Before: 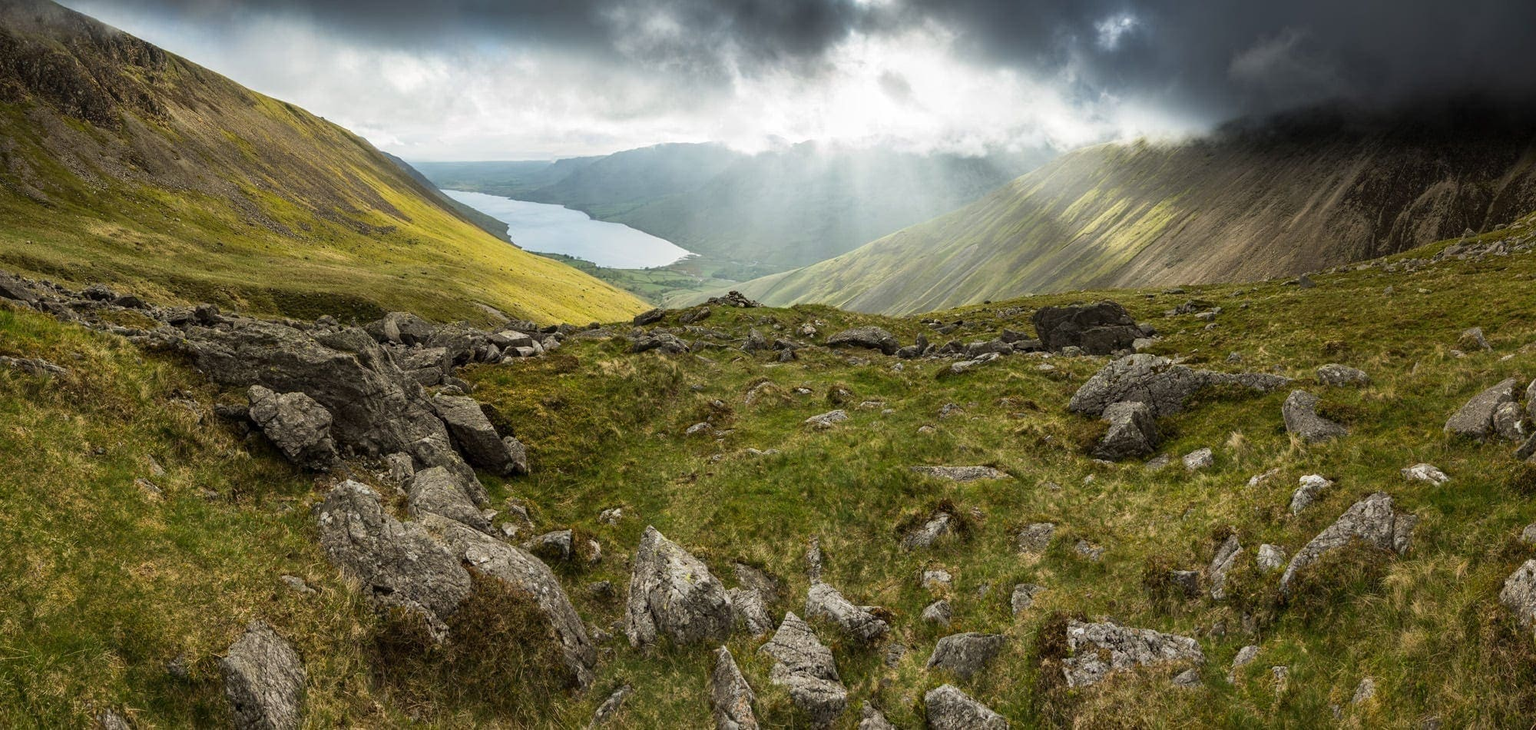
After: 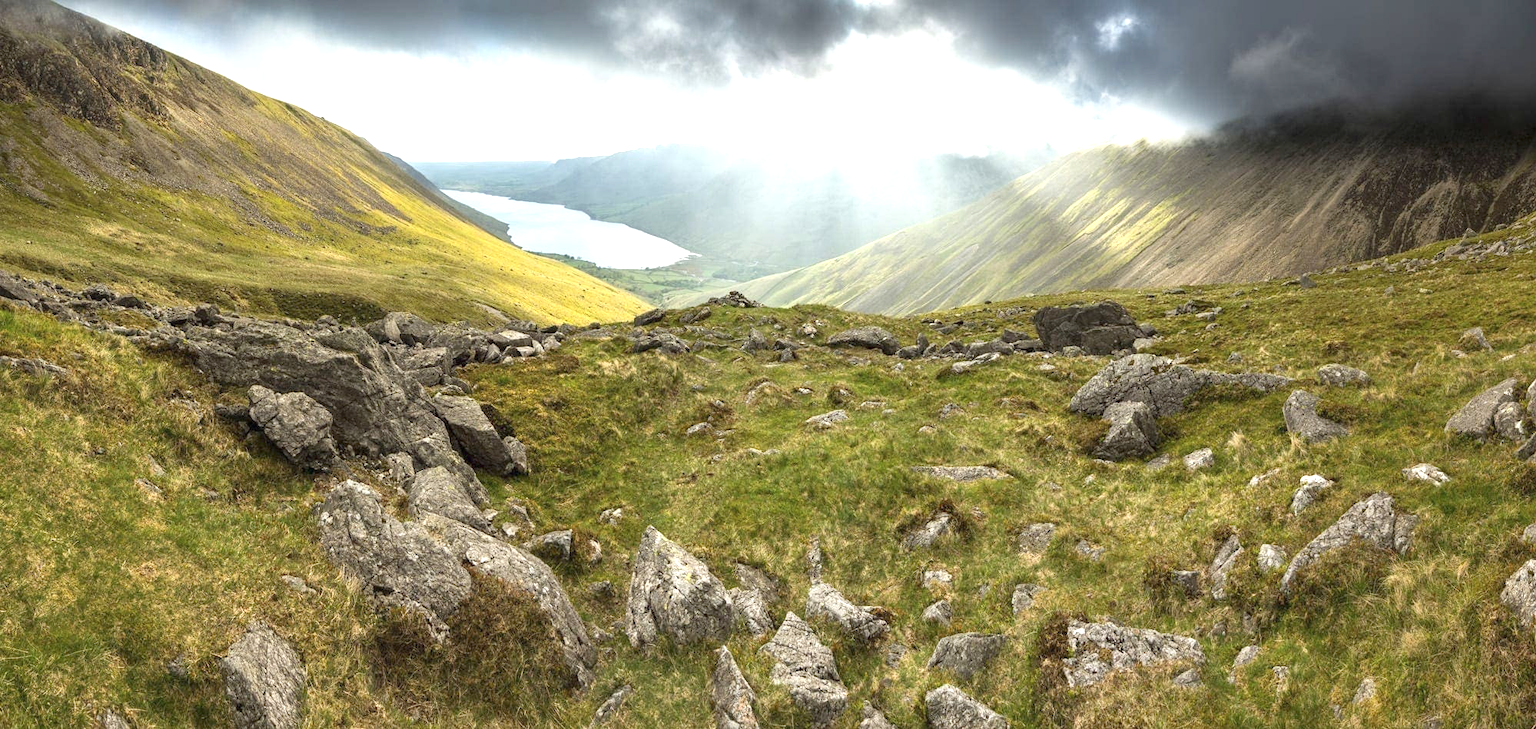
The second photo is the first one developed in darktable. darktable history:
exposure: black level correction 0, exposure 1.2 EV, compensate exposure bias true, compensate highlight preservation false
color balance: contrast -15%
